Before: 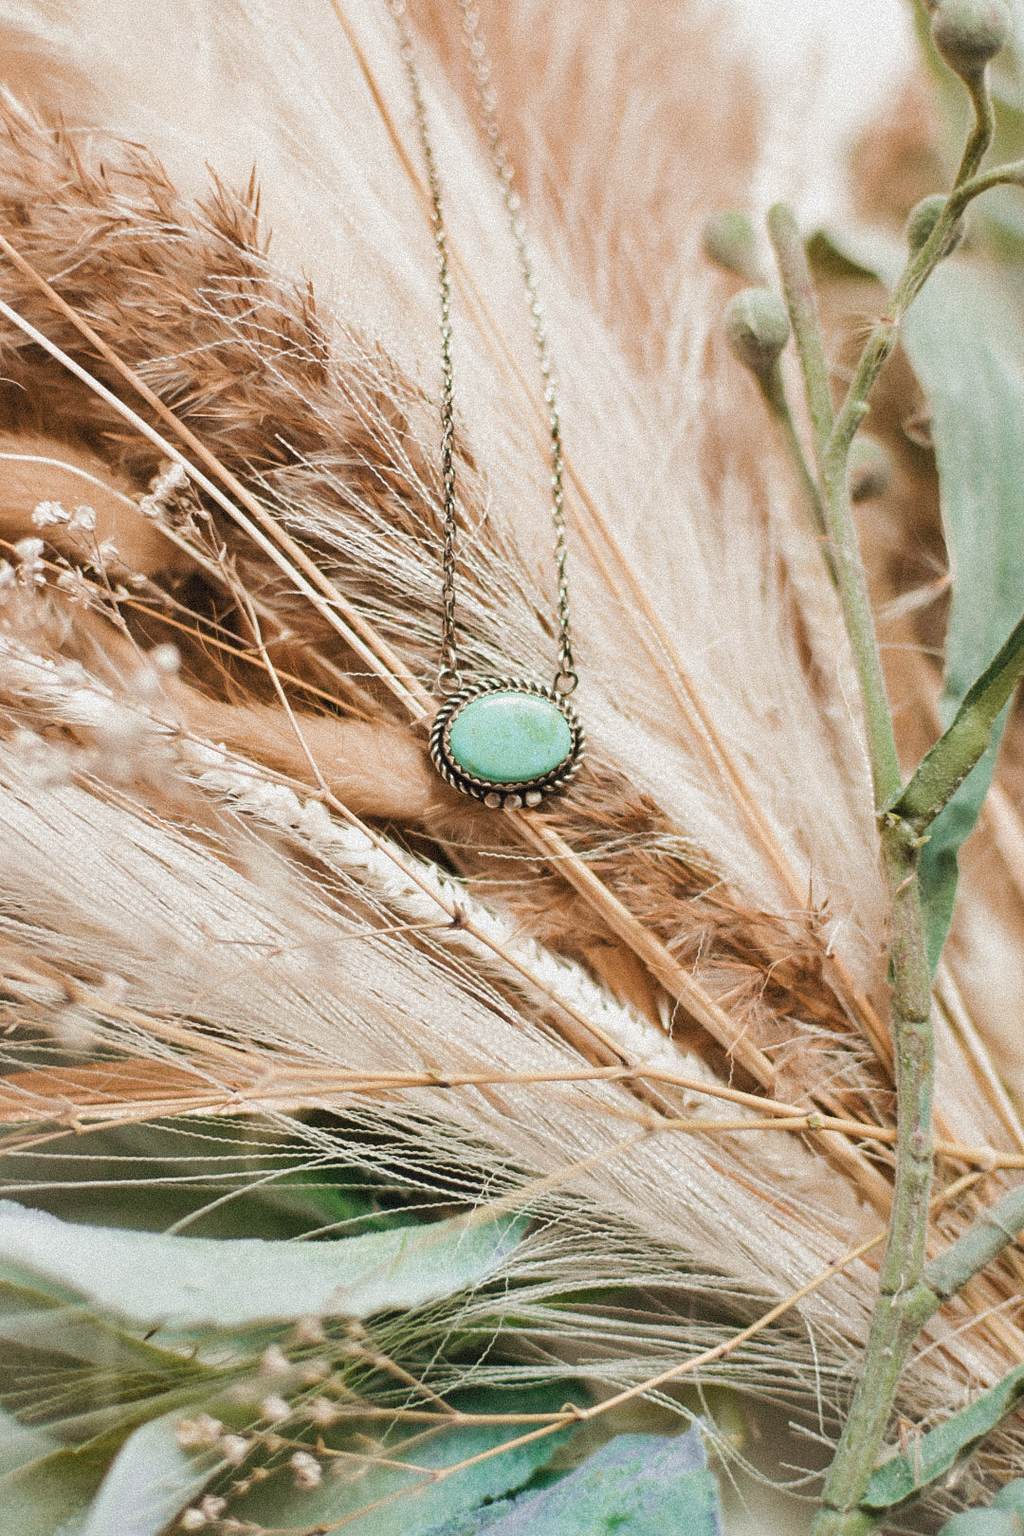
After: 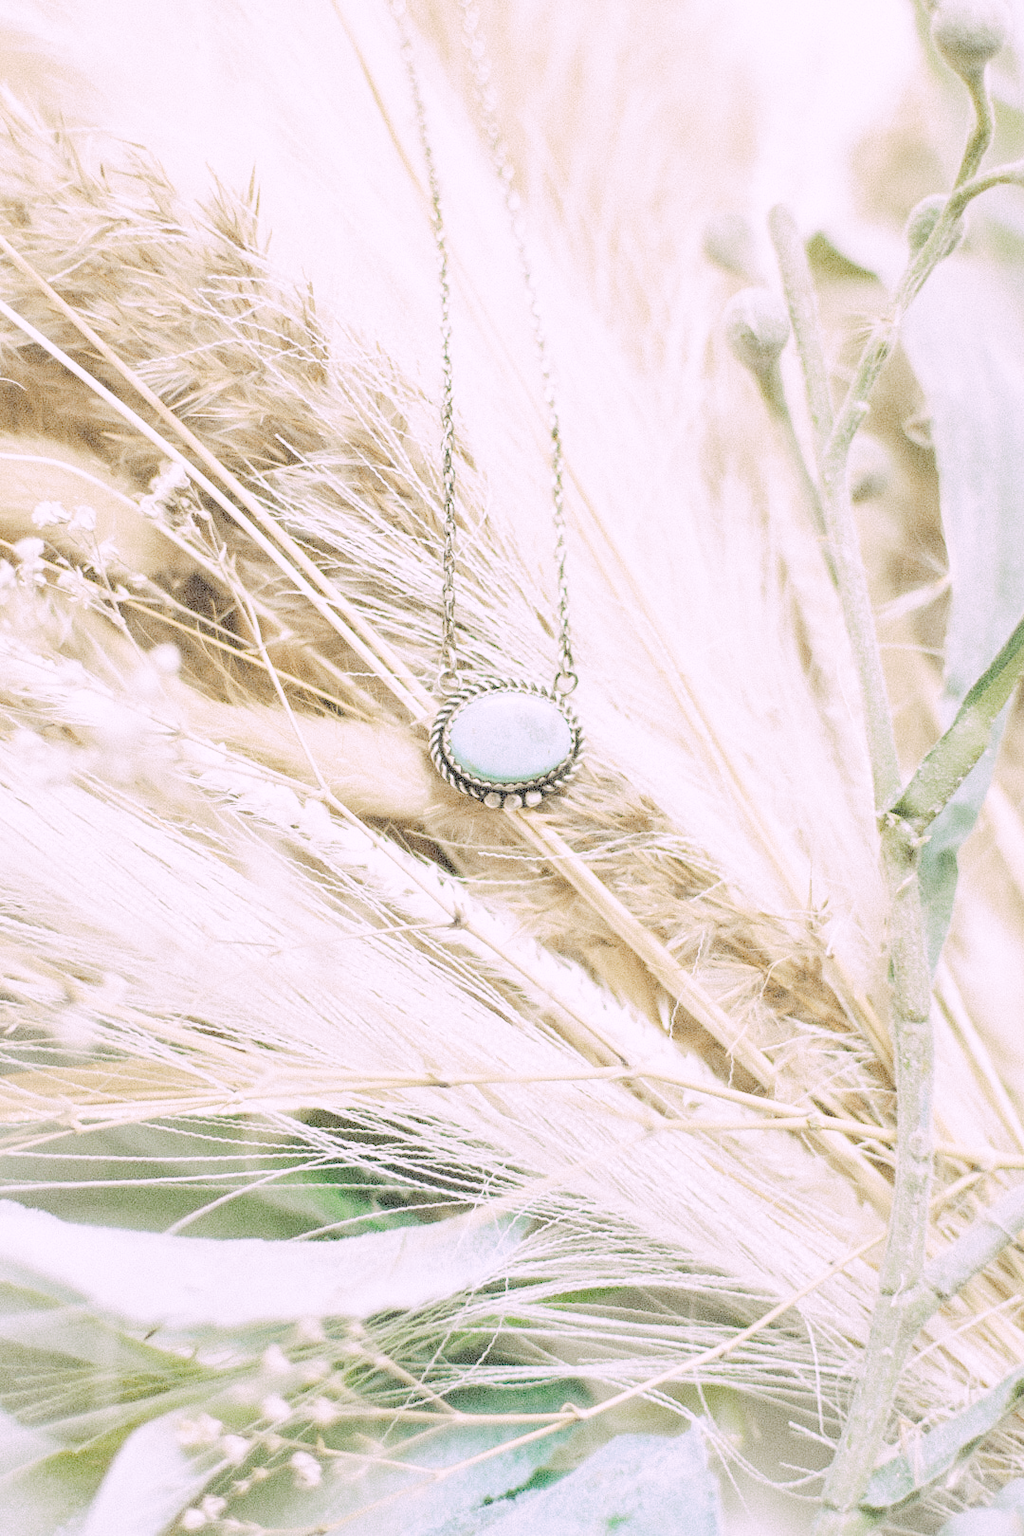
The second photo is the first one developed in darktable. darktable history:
tone curve: curves: ch0 [(0, 0) (0.003, 0.004) (0.011, 0.006) (0.025, 0.011) (0.044, 0.017) (0.069, 0.029) (0.1, 0.047) (0.136, 0.07) (0.177, 0.121) (0.224, 0.182) (0.277, 0.257) (0.335, 0.342) (0.399, 0.432) (0.468, 0.526) (0.543, 0.621) (0.623, 0.711) (0.709, 0.792) (0.801, 0.87) (0.898, 0.951) (1, 1)], preserve colors none
color look up table: target L [91.14, 82.67, 84.98, 84.88, 77.5, 45.69, 69.1, 68.68, 65.17, 38.47, 44.39, 42.09, 34.52, 5.992, 200.42, 84.86, 64.3, 62.23, 61.03, 61.71, 52, 37.24, 36.93, 23.33, 88.7, 83.92, 81.07, 79.38, 76.5, 73.86, 66.32, 63.17, 50.95, 55.53, 62.77, 53.21, 42.2, 35.73, 36.74, 31.77, 34.85, 15.02, 6.071, 79.96, 86.07, 75.65, 67.32, 48.74, 36.14], target a [9.482, -9.494, -3.875, -3.429, -46.06, -36.09, -36.33, -46.94, -10.93, -29.21, -35.3, -24.65, -20.81, -10.46, 0, 5.268, 10.62, 2.343, 47.11, 32.59, 49.27, 8.365, 34.72, 22.54, 5.124, 12.5, 25.52, 10.06, 36.31, -8.833, 59.38, 55.66, 11.38, 25.01, 10.65, 54.35, 38.95, 21.68, 4.862, 22.18, 43.58, 6.371, 0.046, -41.4, -10.86, -31.85, -35.11, -13.32, -1.069], target b [-16.36, 40.08, 9.623, 40.49, -6.634, 35.57, 36.21, 3.18, 14.58, 25.27, 31.55, 2.145, 29.35, 10.34, 0, 33.7, 48.58, 40.3, 24.37, 20.46, 18.27, 24.19, 24.09, 15.23, -20.81, -2.286, -24.98, -32.88, -33.87, -40.56, -44.37, -15.78, -22.24, -41.25, -53.02, -53.52, -13.6, -4.253, -31.68, -54.33, -73.66, -20.42, -2.436, -9.531, -19.92, -40.65, -17.41, -29.07, -0.177], num patches 49
